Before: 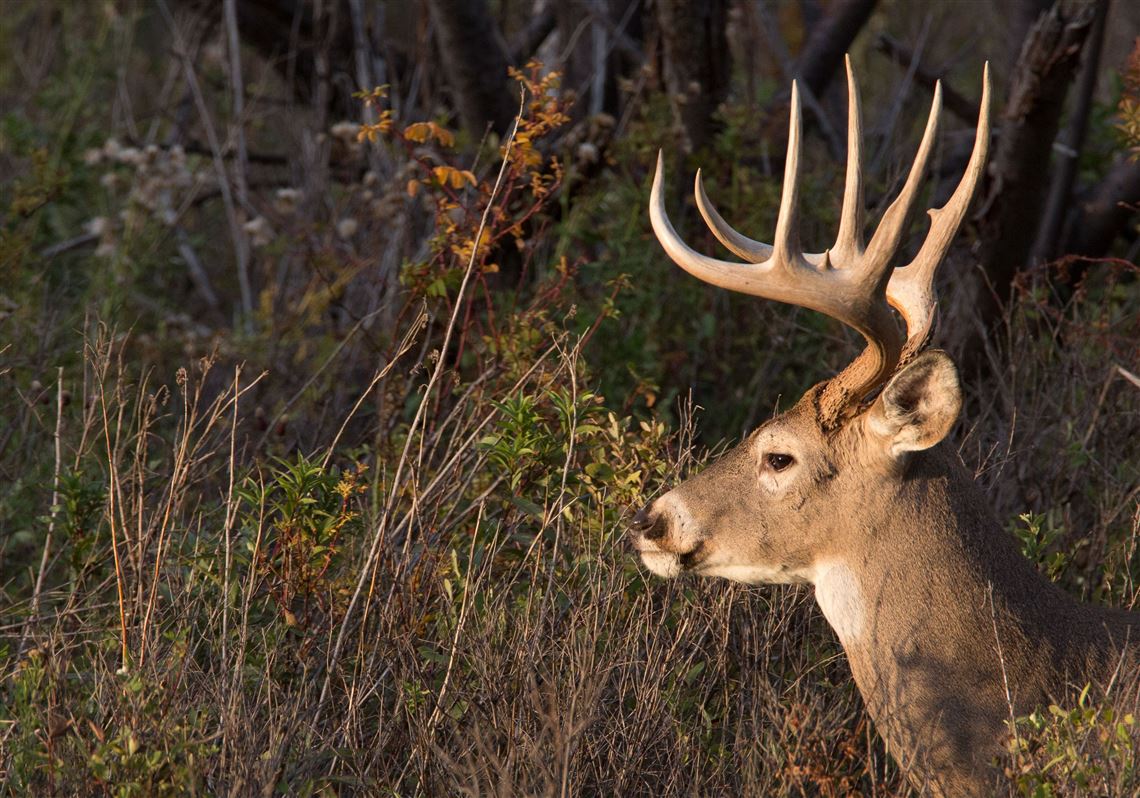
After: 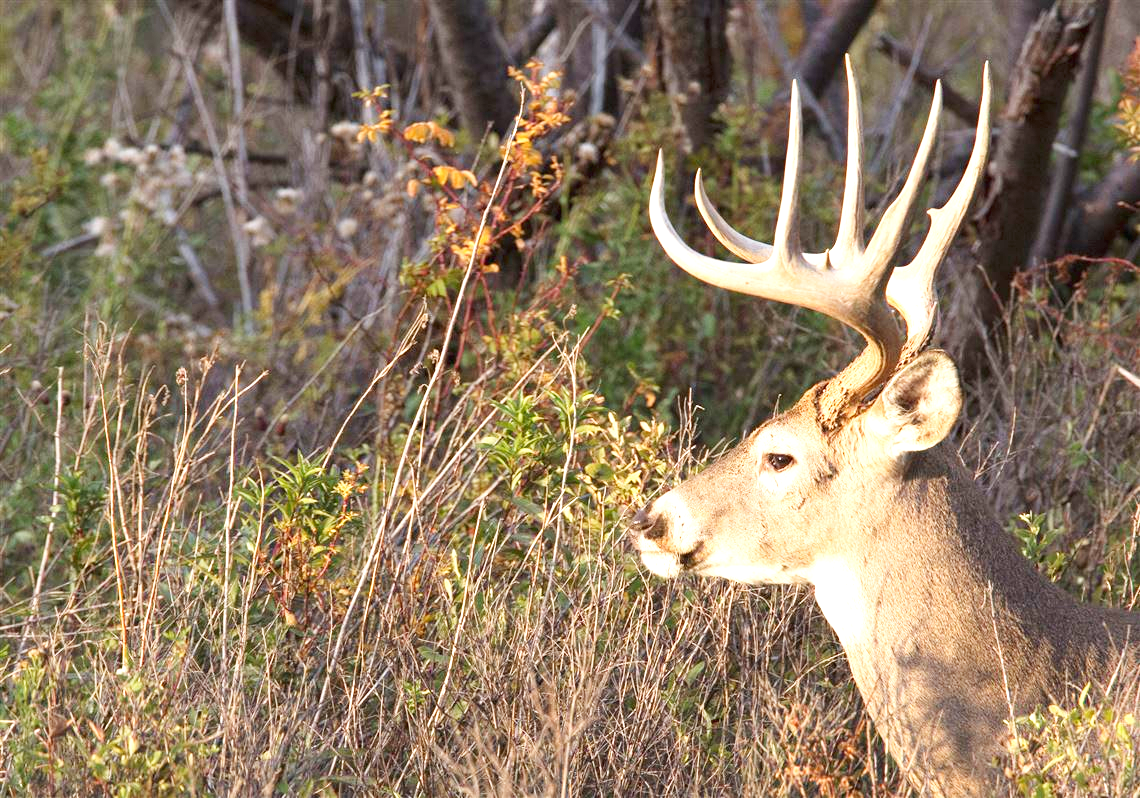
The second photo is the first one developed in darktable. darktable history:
exposure: black level correction 0, exposure 1.456 EV, compensate exposure bias true, compensate highlight preservation false
base curve: curves: ch0 [(0, 0) (0.204, 0.334) (0.55, 0.733) (1, 1)], preserve colors none
